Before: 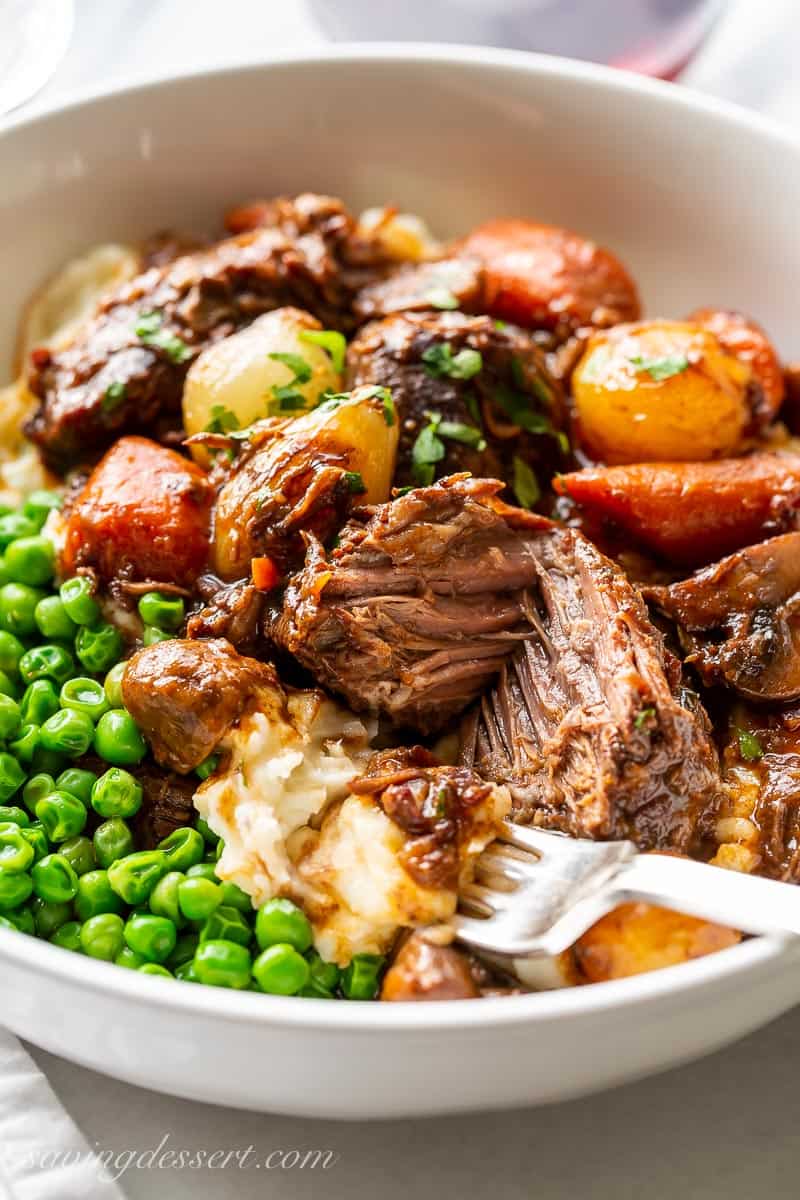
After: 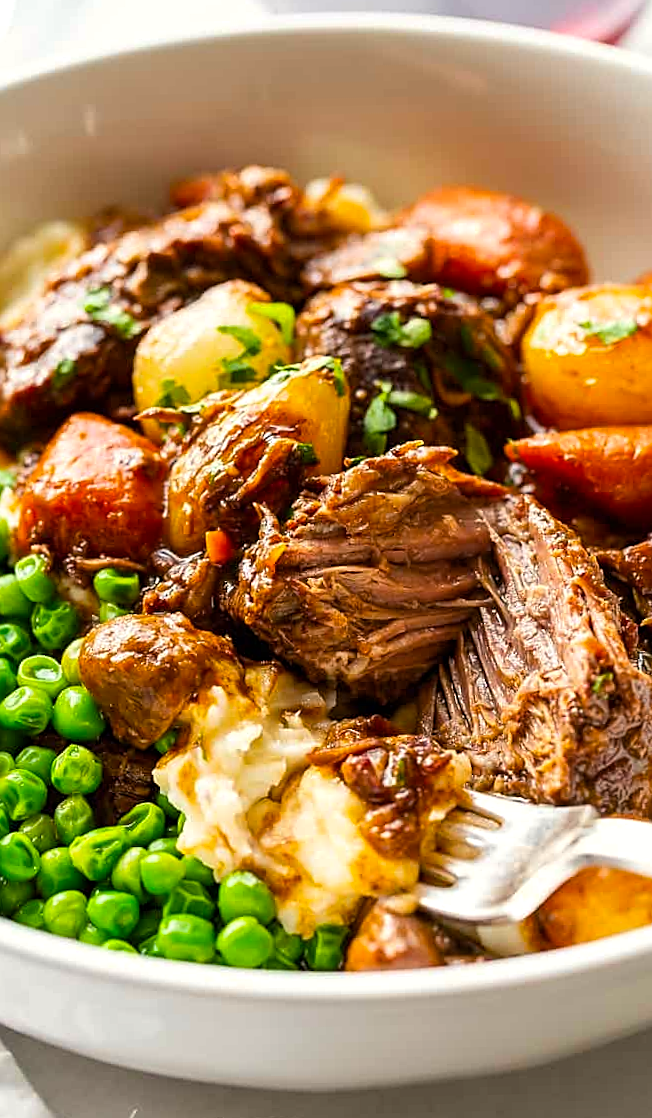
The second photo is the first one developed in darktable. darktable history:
color balance rgb: shadows lift › chroma 0.943%, shadows lift › hue 112.19°, highlights gain › luminance 6.285%, highlights gain › chroma 1.202%, highlights gain › hue 88.64°, perceptual saturation grading › global saturation 14.745%, global vibrance 20%
sharpen: on, module defaults
crop and rotate: angle 1.37°, left 4.083%, top 0.838%, right 11.465%, bottom 2.6%
